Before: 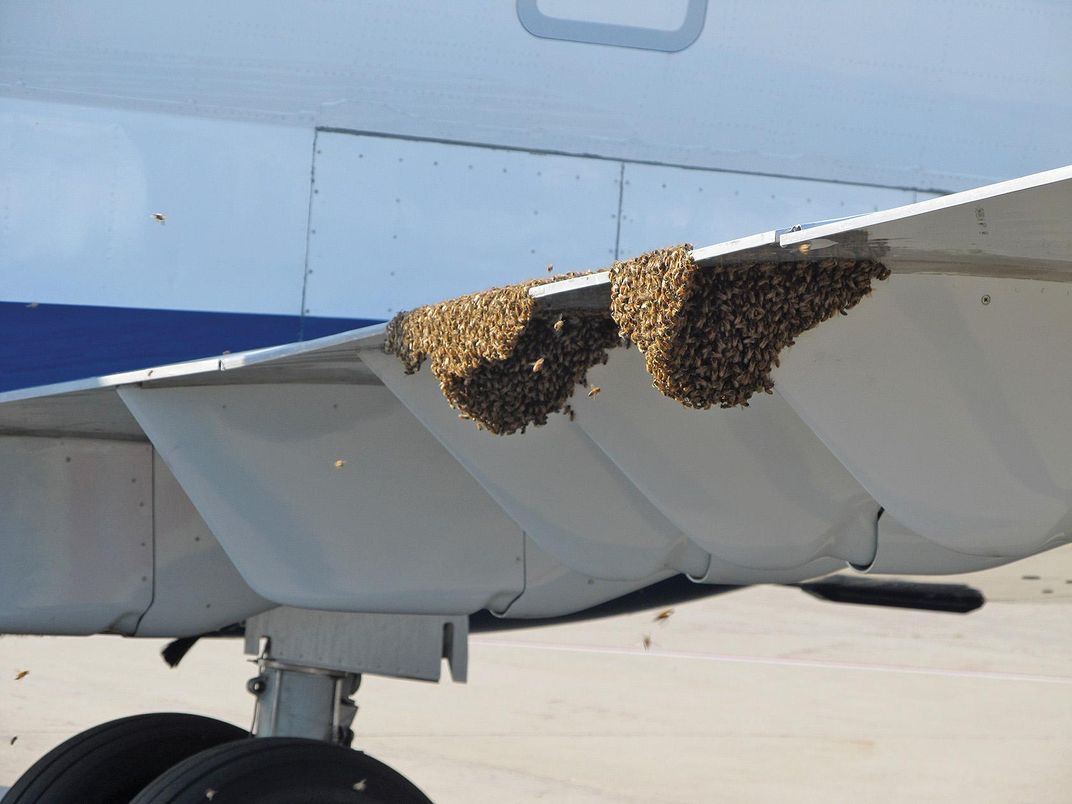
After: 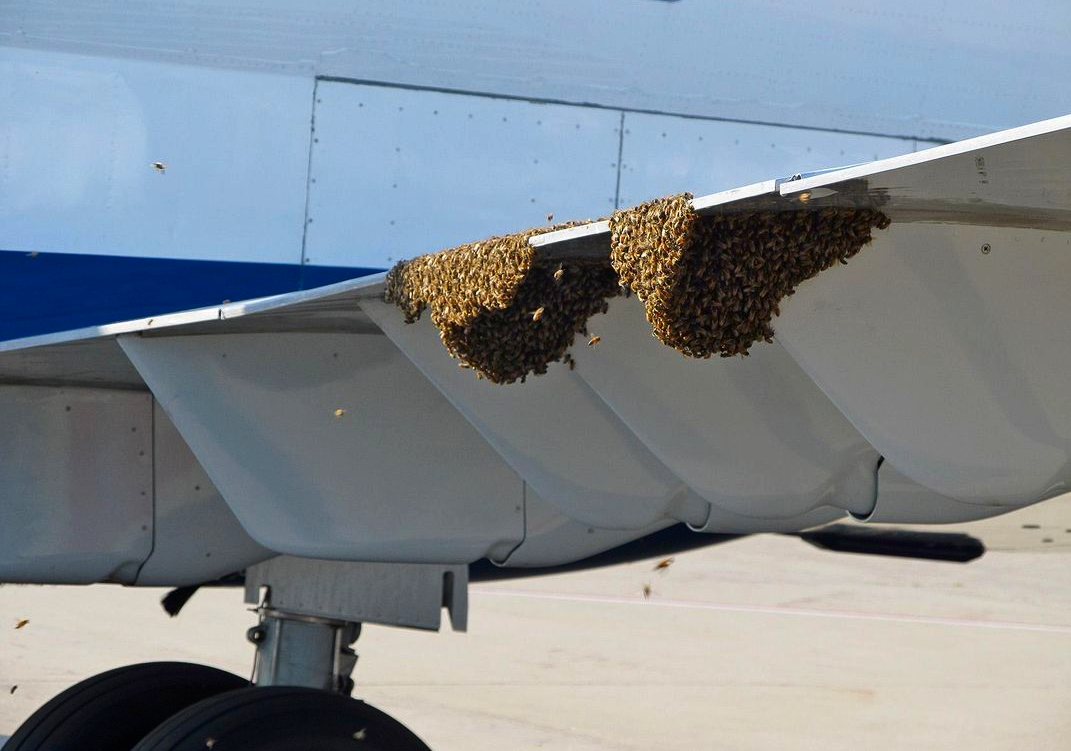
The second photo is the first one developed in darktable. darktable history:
contrast brightness saturation: contrast 0.119, brightness -0.121, saturation 0.203
crop and rotate: top 6.521%
